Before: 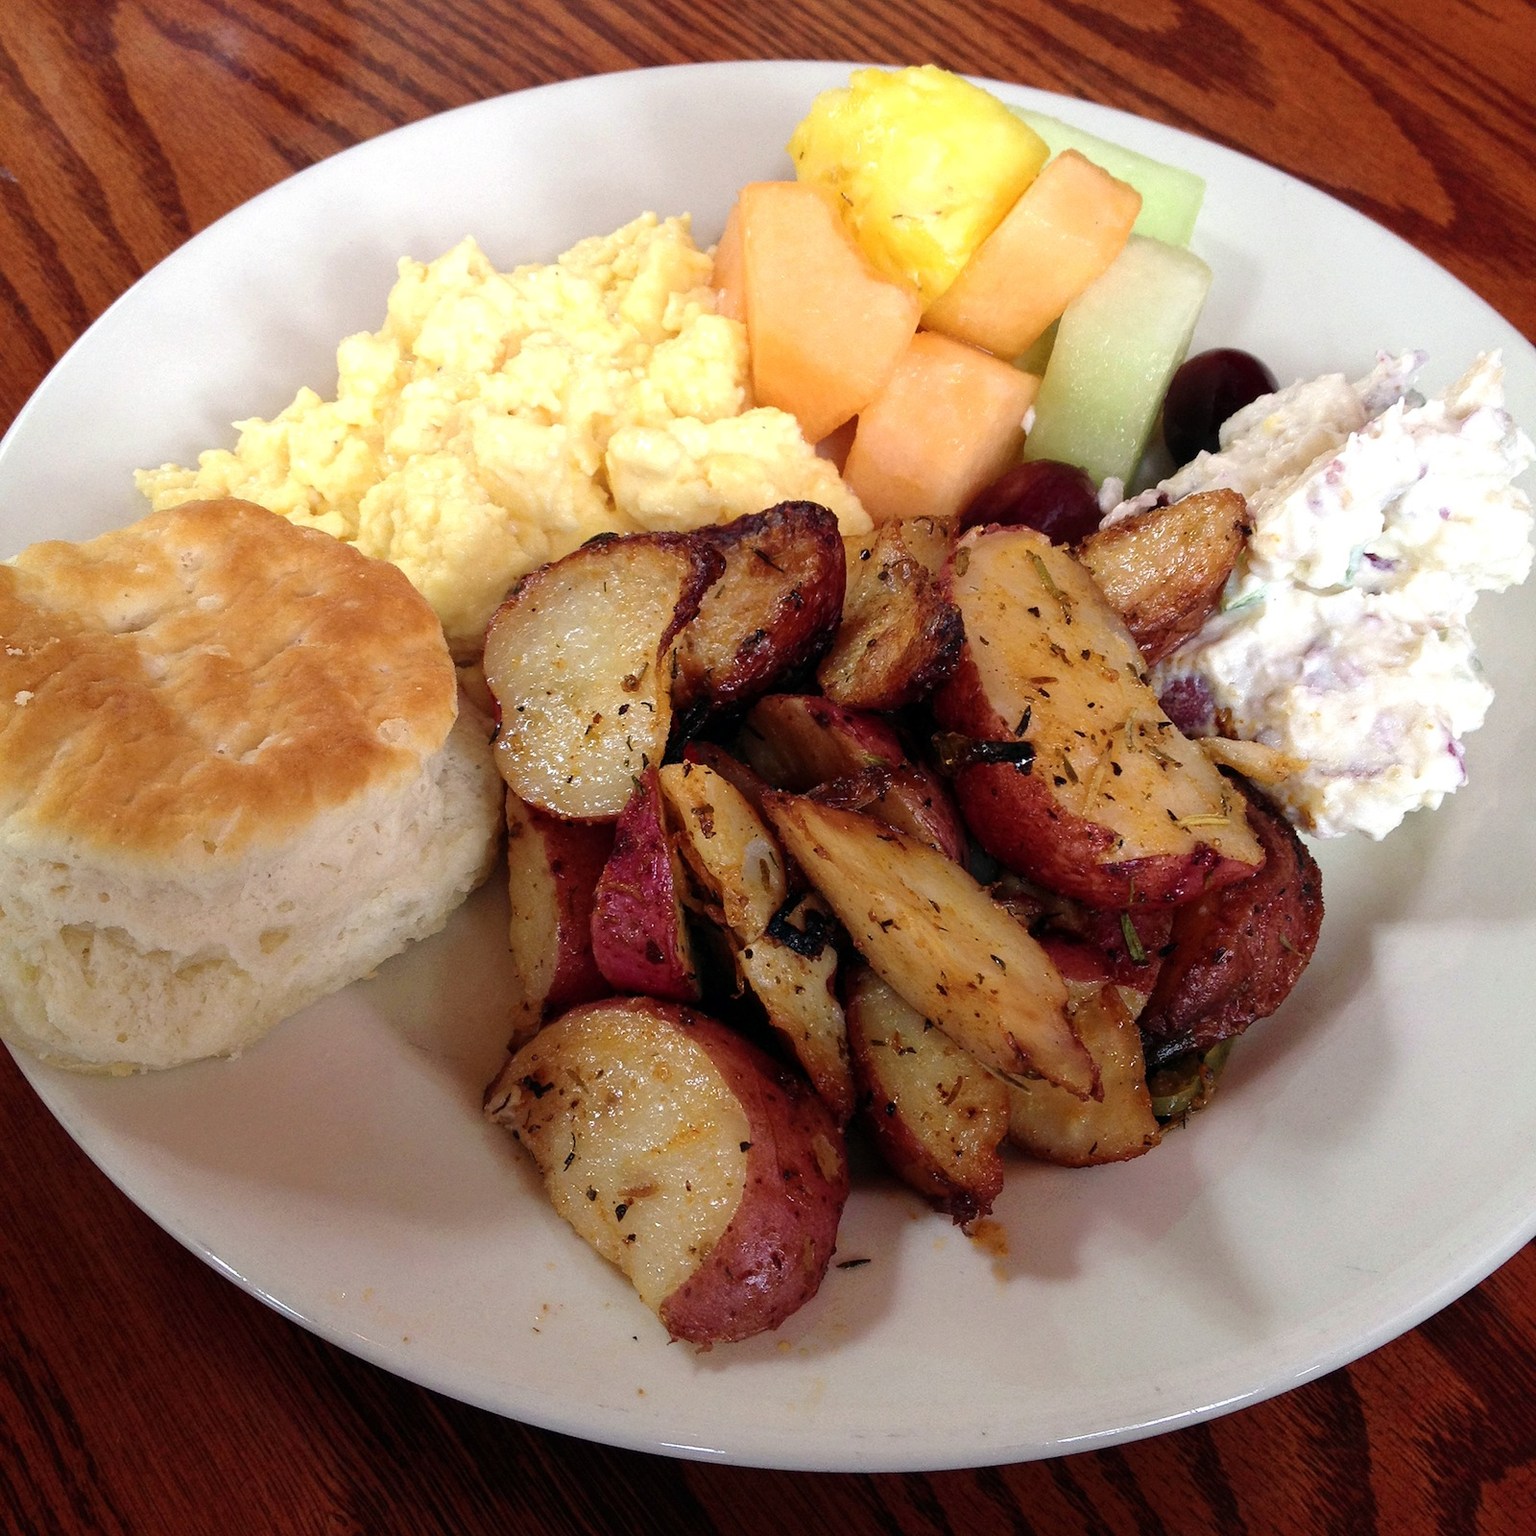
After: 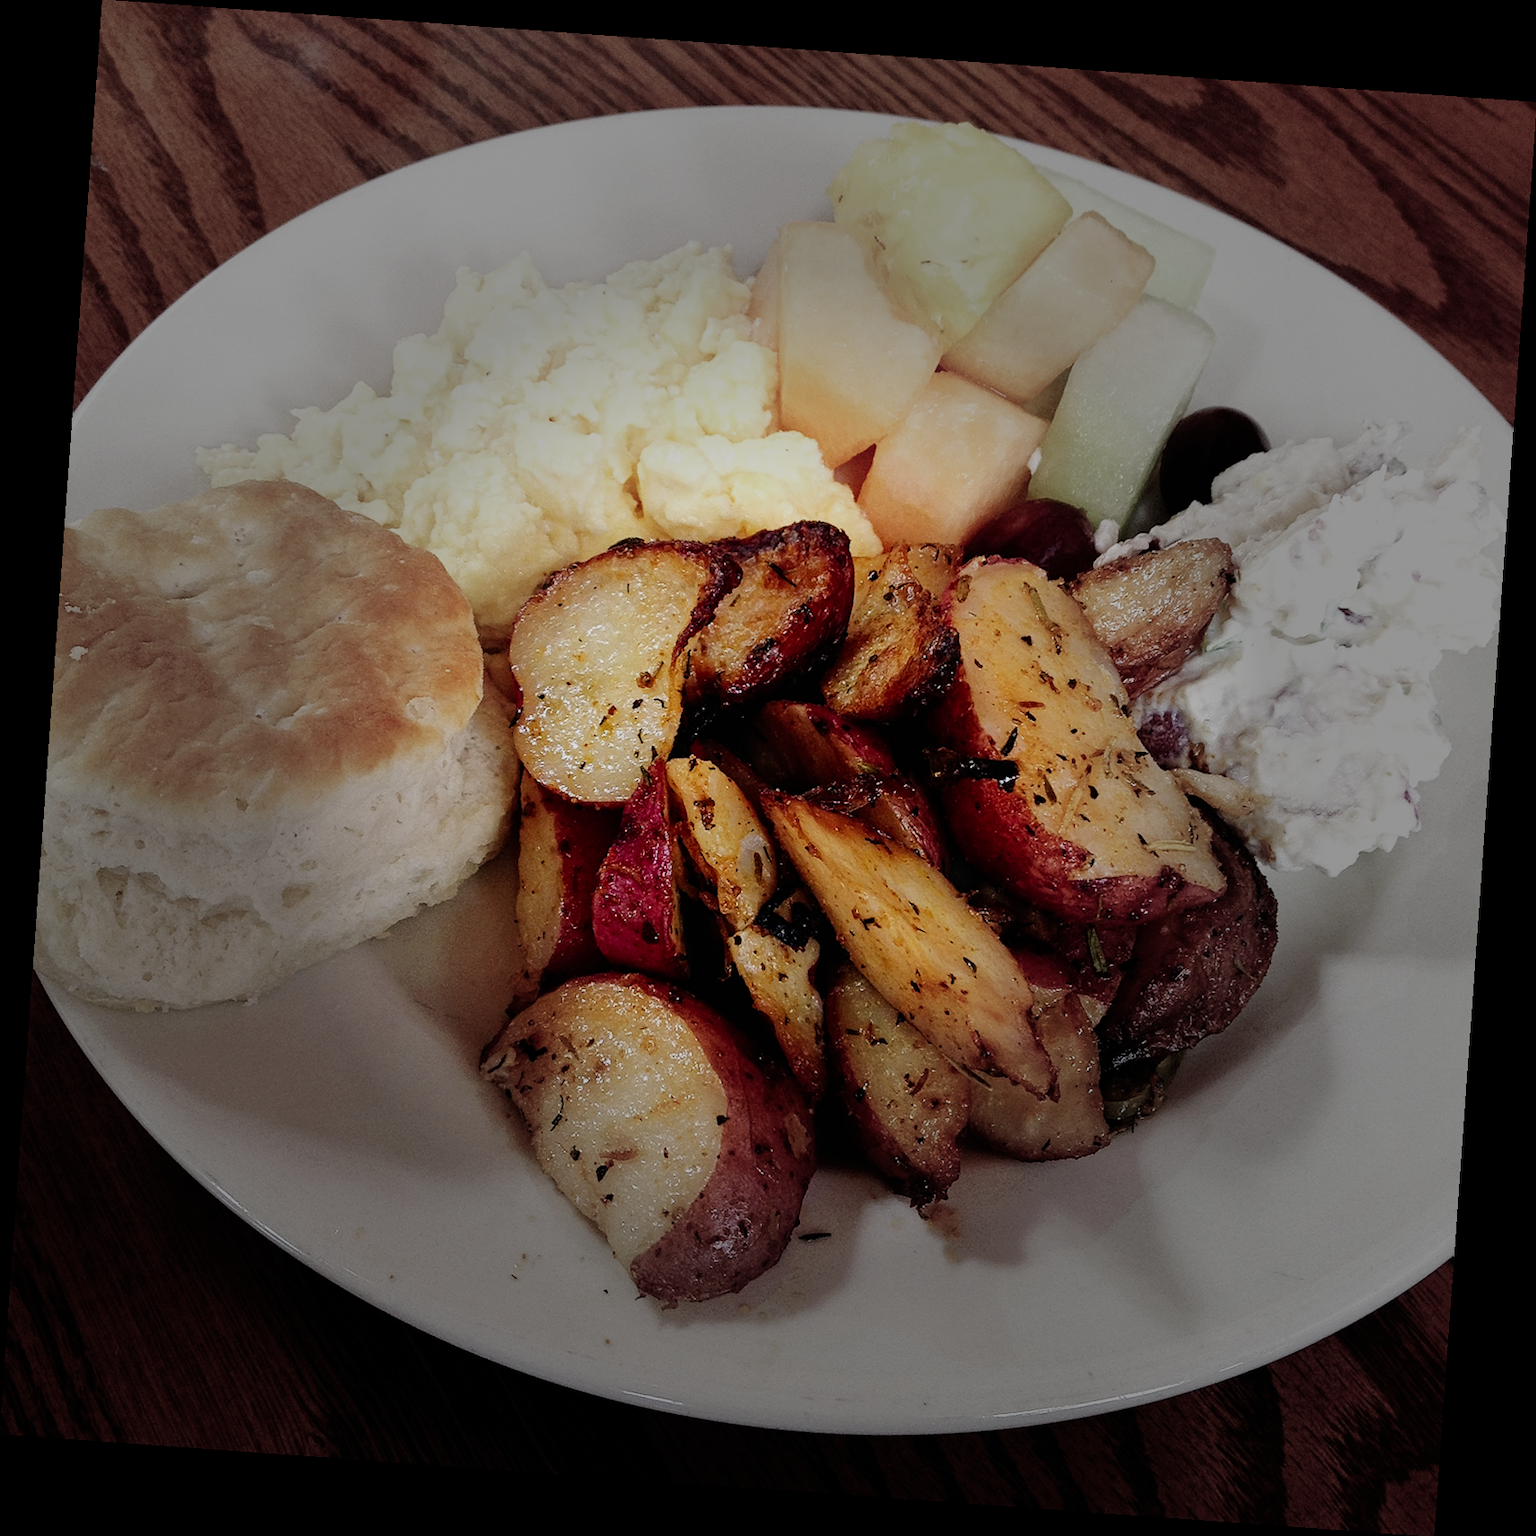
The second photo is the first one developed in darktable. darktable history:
vignetting: fall-off start 31.28%, fall-off radius 34.64%, brightness -0.575
rotate and perspective: rotation 4.1°, automatic cropping off
contrast equalizer: y [[0.5, 0.5, 0.5, 0.512, 0.552, 0.62], [0.5 ×6], [0.5 ×4, 0.504, 0.553], [0 ×6], [0 ×6]]
sigmoid: skew -0.2, preserve hue 0%, red attenuation 0.1, red rotation 0.035, green attenuation 0.1, green rotation -0.017, blue attenuation 0.15, blue rotation -0.052, base primaries Rec2020
tone equalizer: -8 EV -1.84 EV, -7 EV -1.16 EV, -6 EV -1.62 EV, smoothing diameter 25%, edges refinement/feathering 10, preserve details guided filter
